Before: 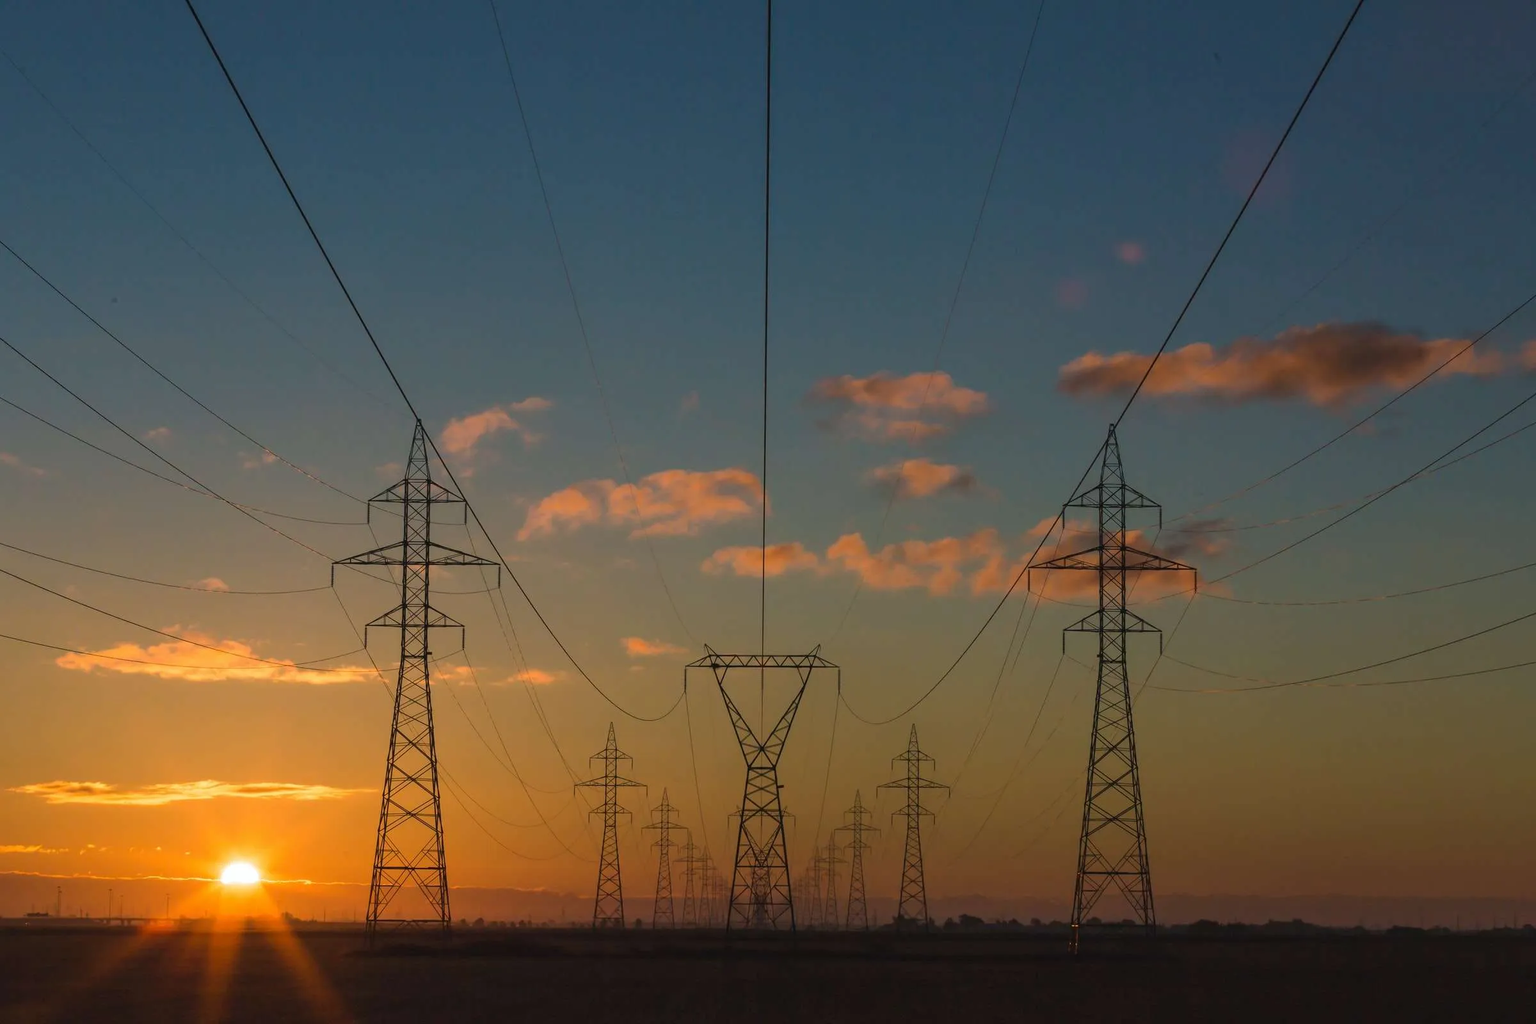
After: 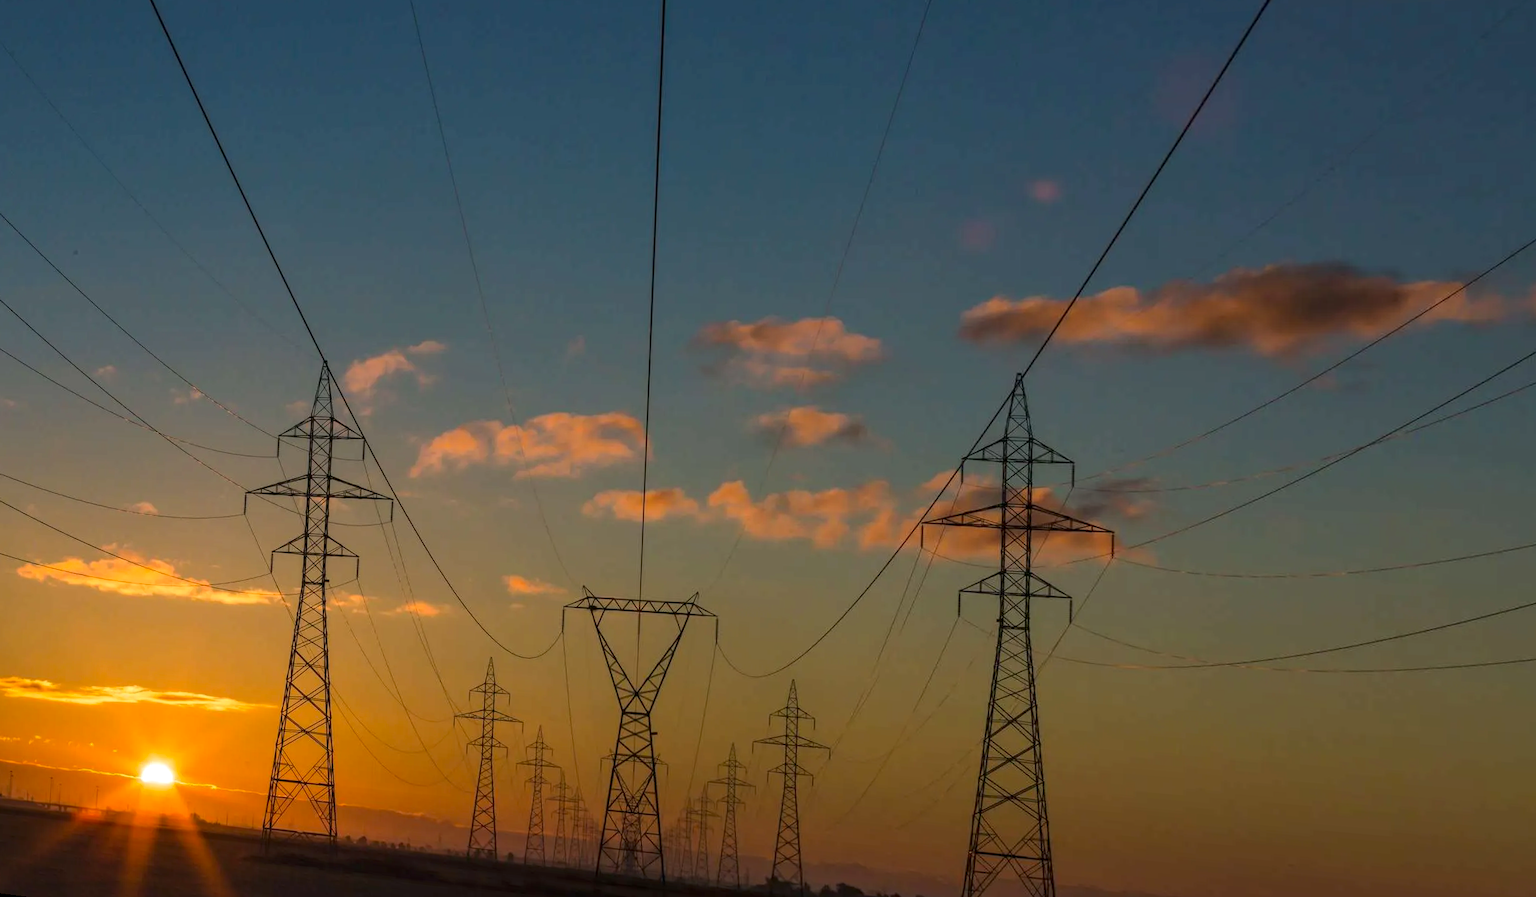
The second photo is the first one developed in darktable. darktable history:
color balance: output saturation 110%
local contrast: on, module defaults
rotate and perspective: rotation 1.69°, lens shift (vertical) -0.023, lens shift (horizontal) -0.291, crop left 0.025, crop right 0.988, crop top 0.092, crop bottom 0.842
